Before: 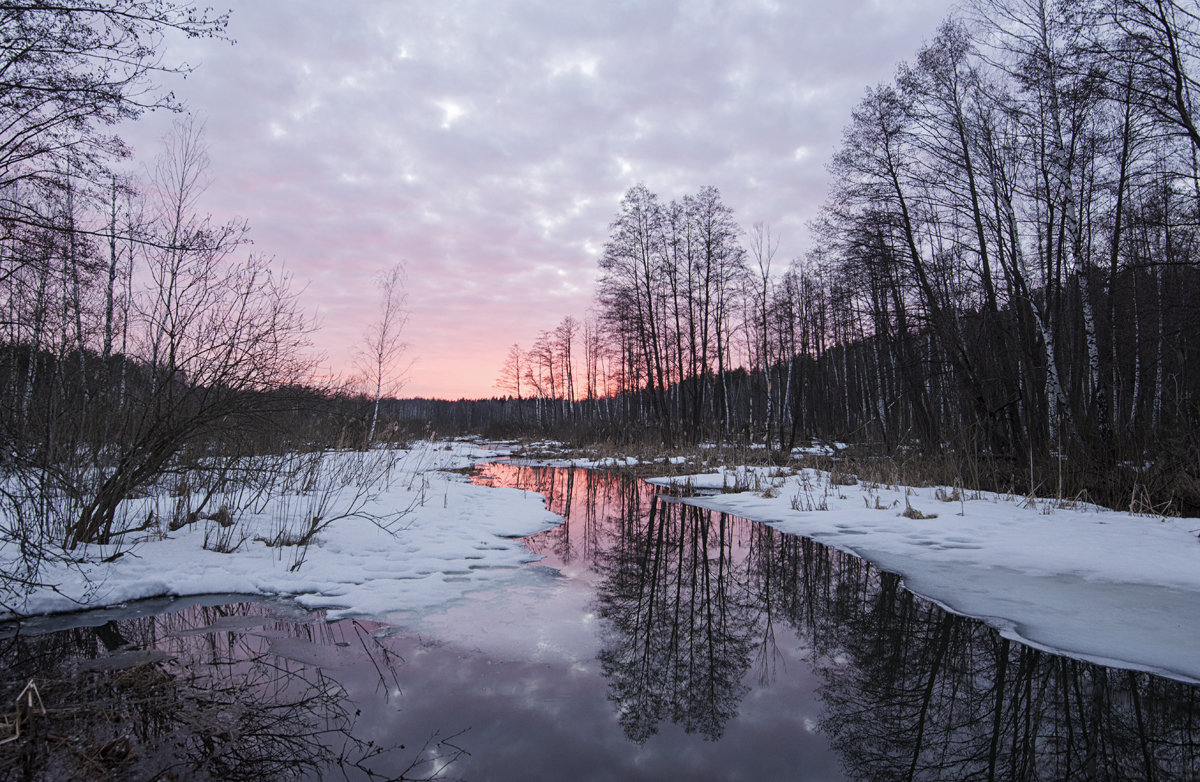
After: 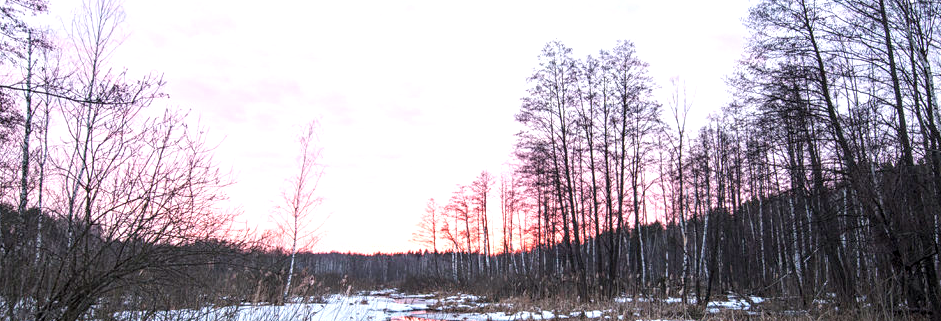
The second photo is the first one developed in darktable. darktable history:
exposure: black level correction 0, exposure 0.95 EV, compensate highlight preservation false
crop: left 7.063%, top 18.745%, right 14.466%, bottom 40.144%
local contrast: on, module defaults
